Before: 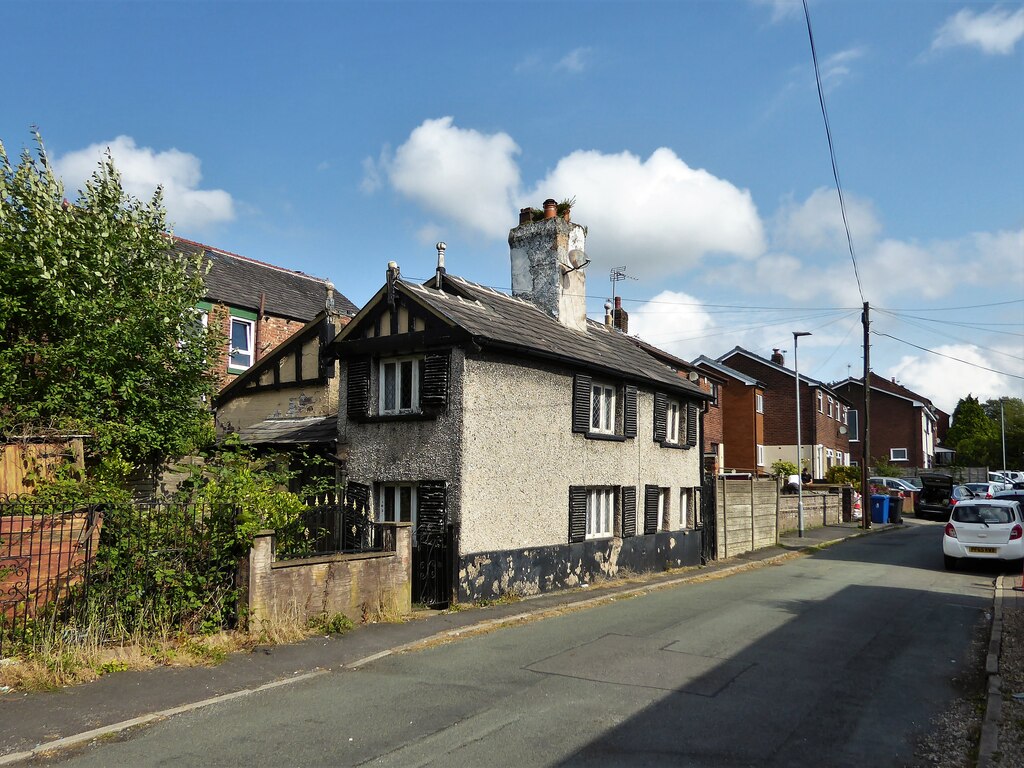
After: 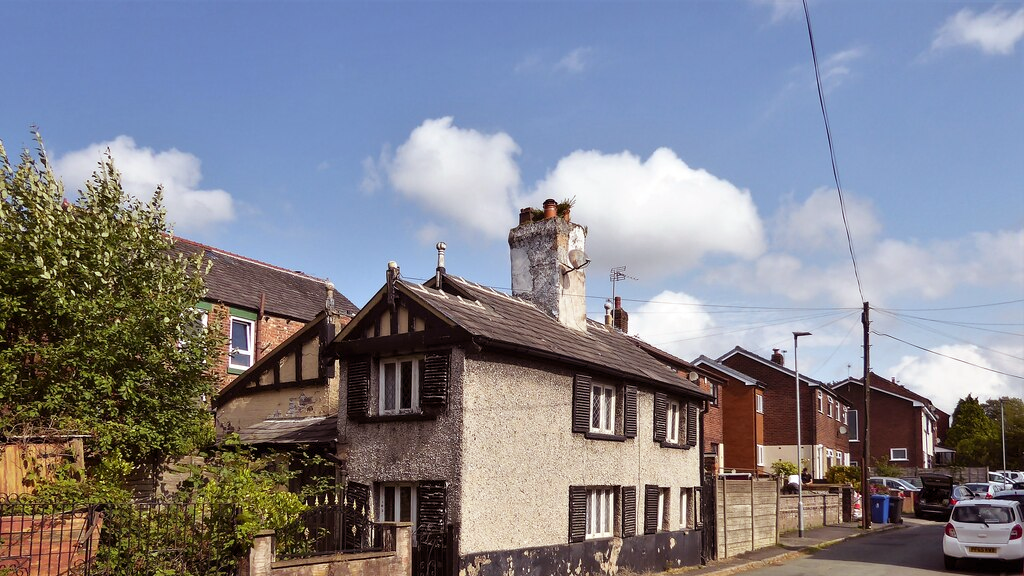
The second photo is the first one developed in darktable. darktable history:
rgb levels: mode RGB, independent channels, levels [[0, 0.474, 1], [0, 0.5, 1], [0, 0.5, 1]]
crop: bottom 24.967%
